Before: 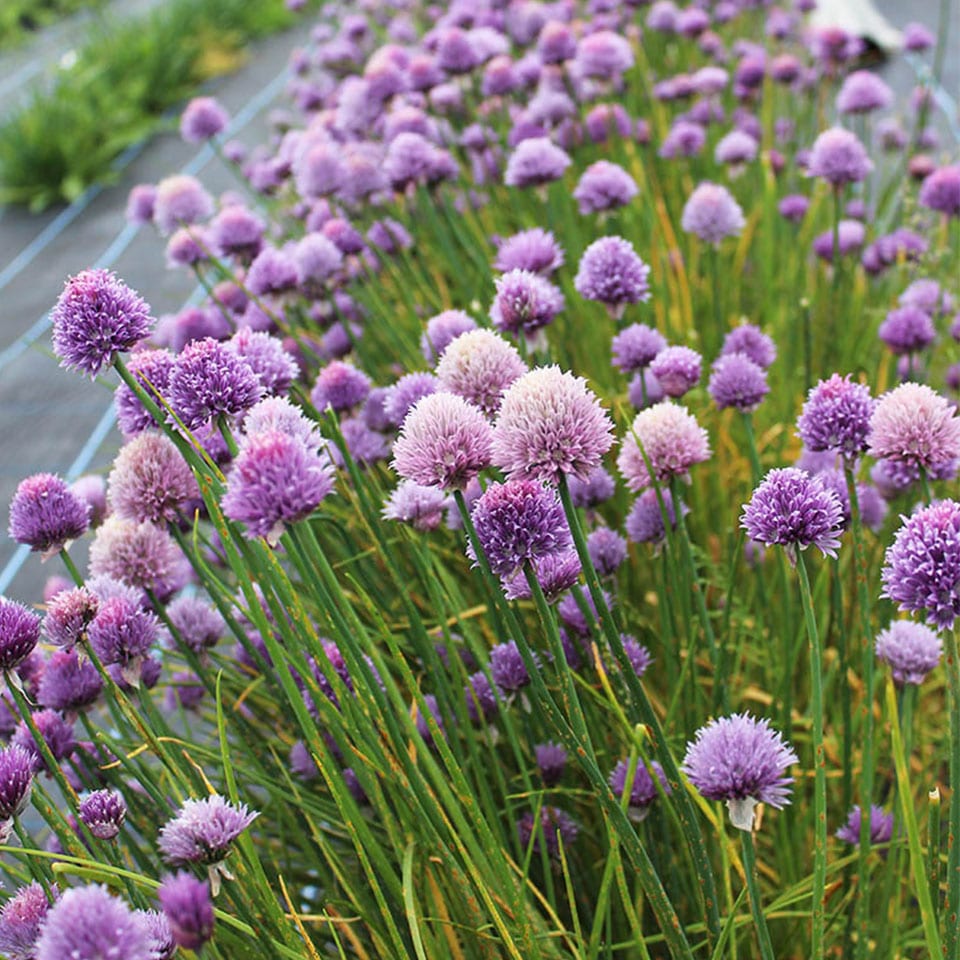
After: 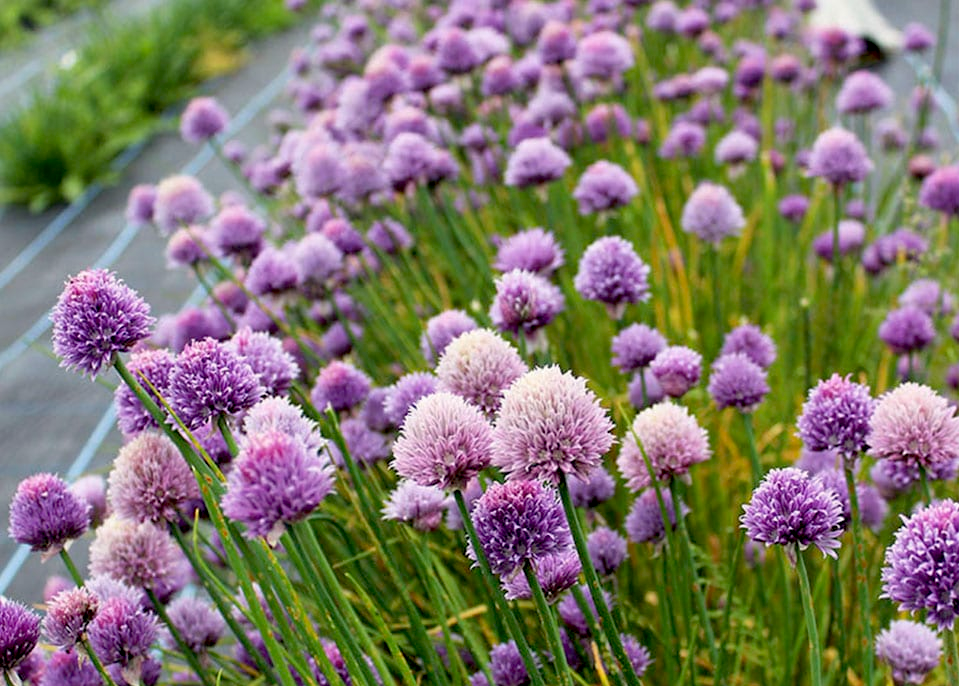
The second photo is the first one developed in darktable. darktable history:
color correction: highlights b* 3.02
shadows and highlights: low approximation 0.01, soften with gaussian
exposure: black level correction 0.017, exposure -0.007 EV, compensate exposure bias true, compensate highlight preservation false
crop: right 0.001%, bottom 28.514%
